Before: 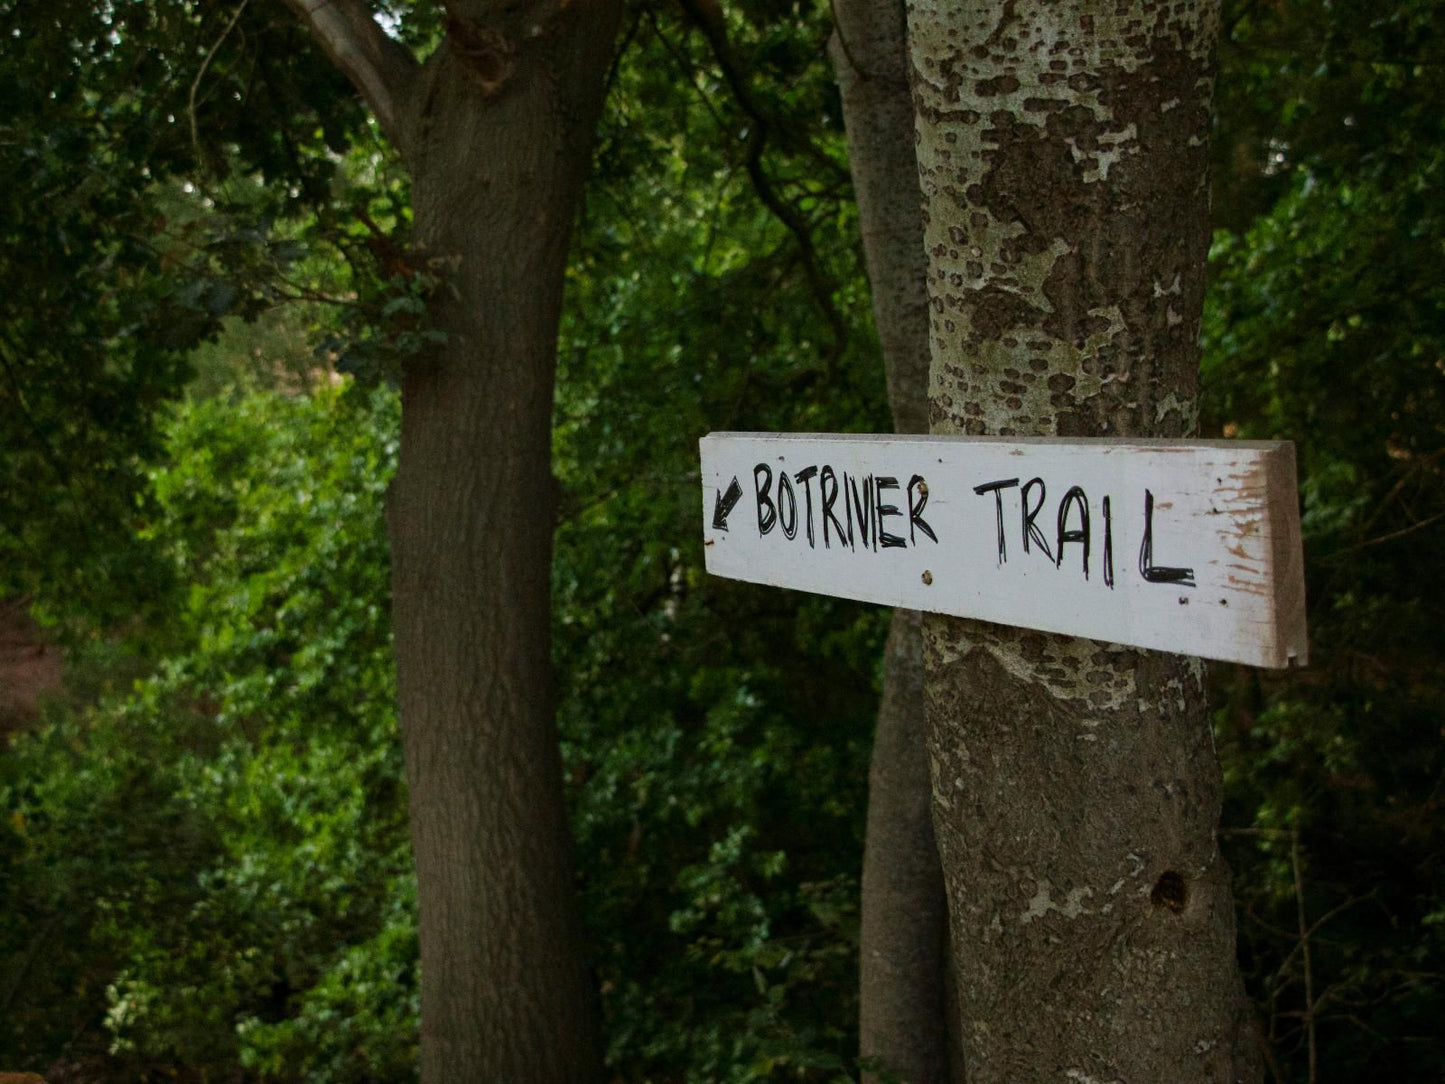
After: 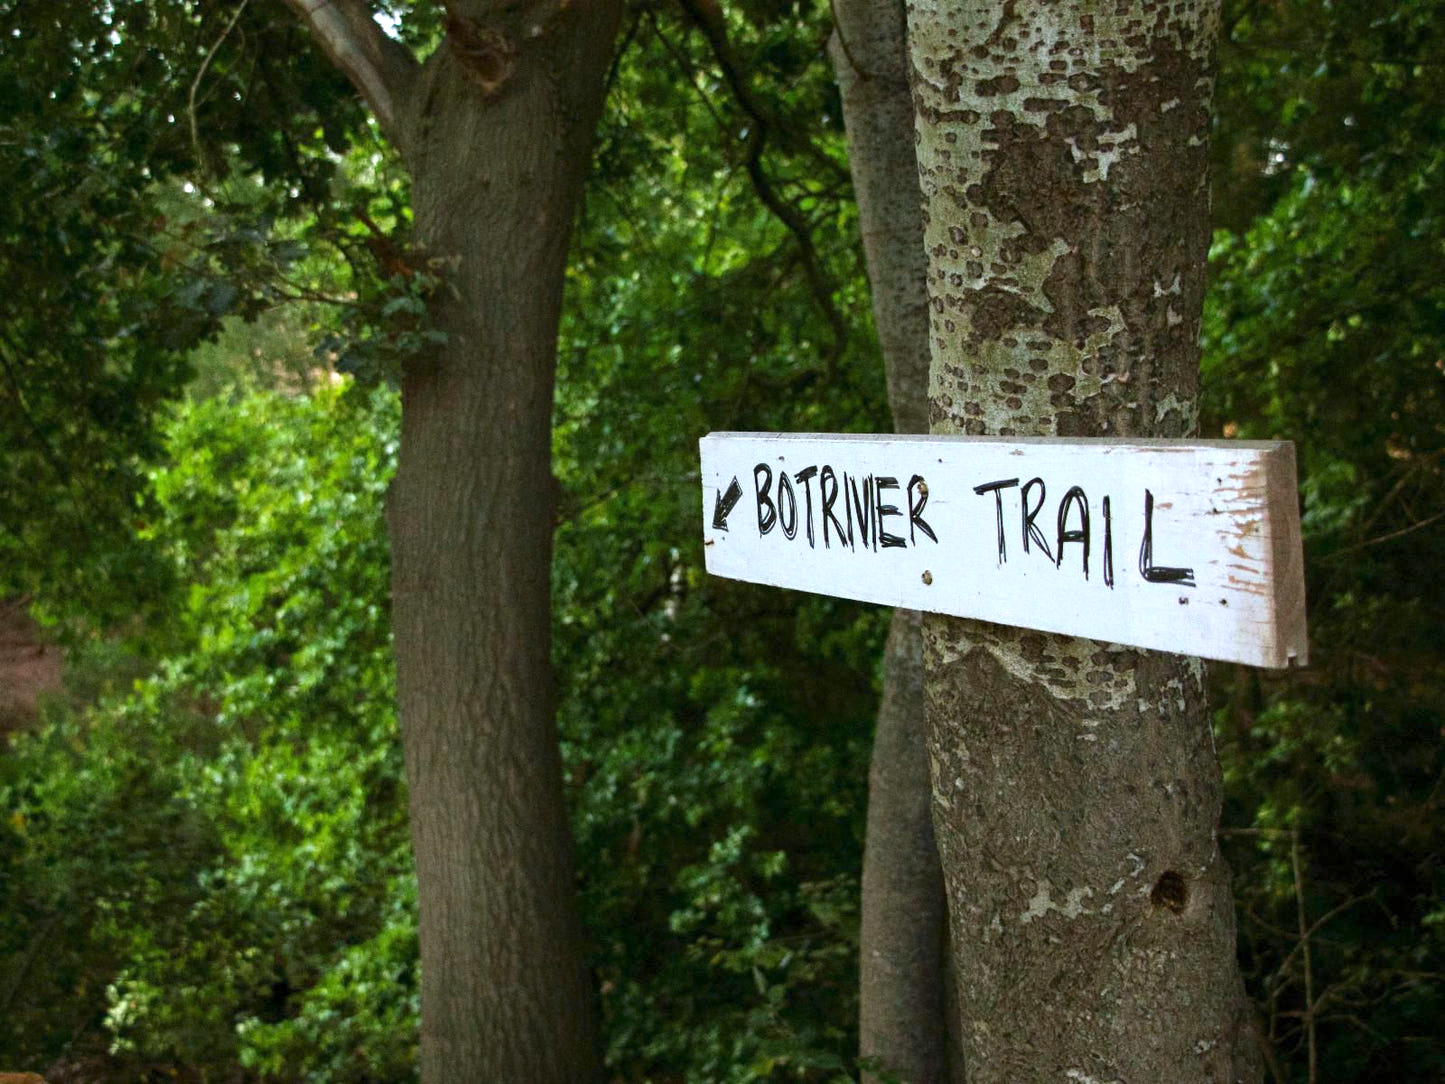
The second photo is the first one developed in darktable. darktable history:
exposure: exposure 1.137 EV, compensate highlight preservation false
white balance: red 0.954, blue 1.079
